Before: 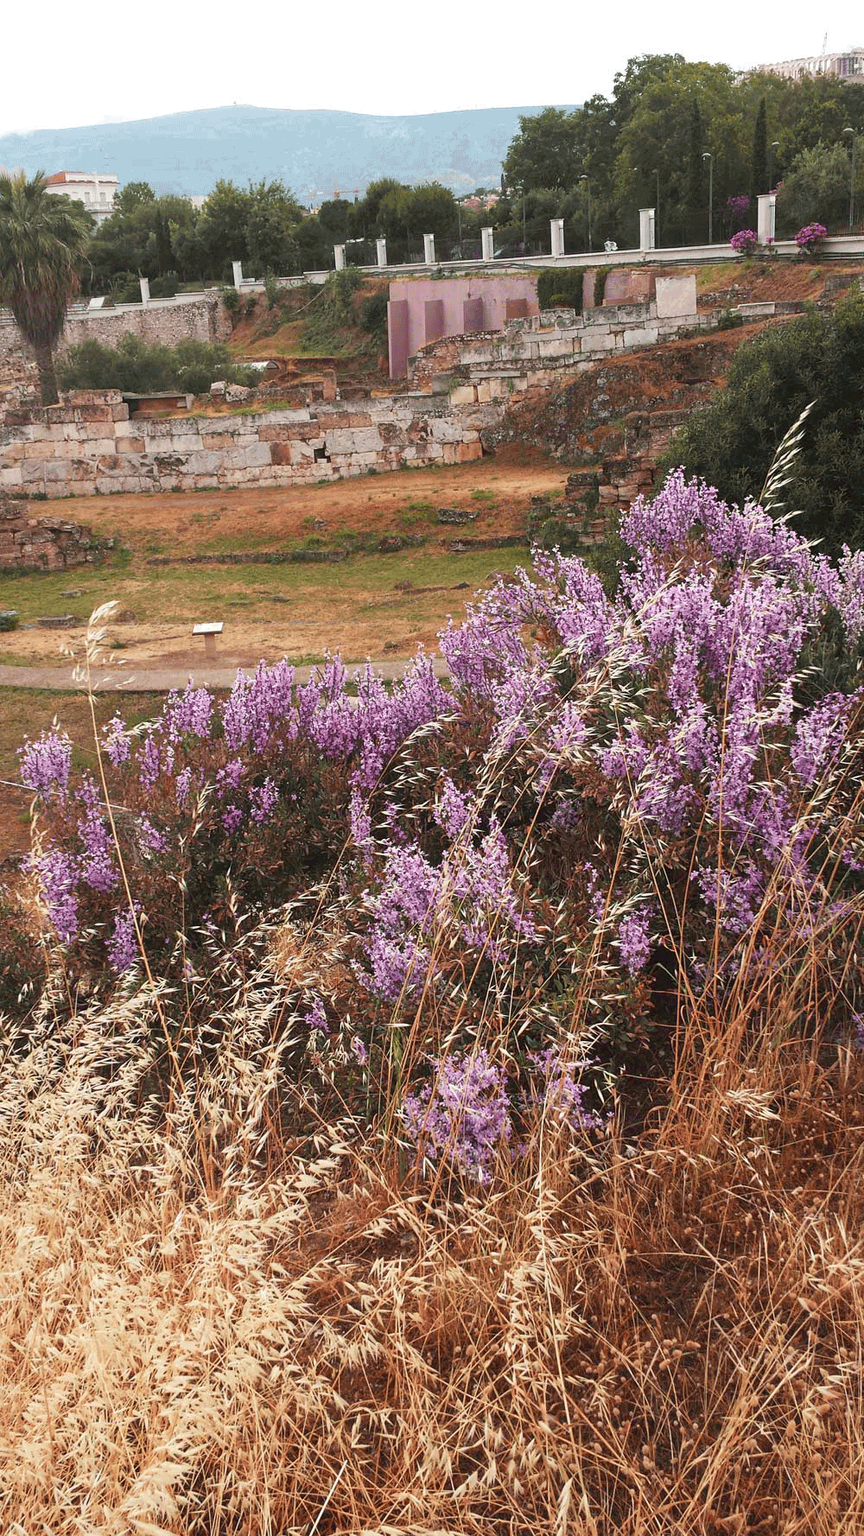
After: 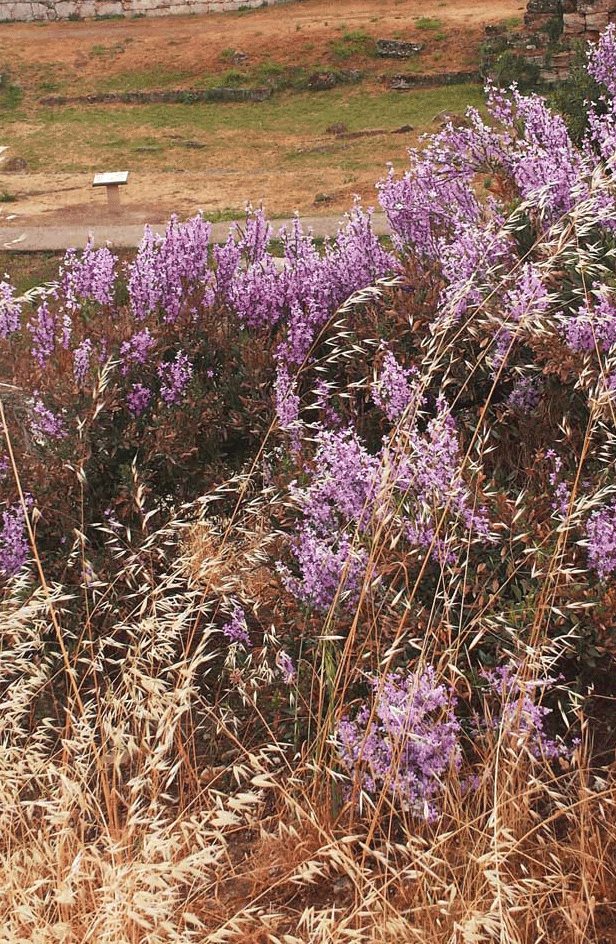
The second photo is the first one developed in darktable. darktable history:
shadows and highlights: radius 127.83, shadows 21.15, highlights -22.44, low approximation 0.01
crop: left 13.025%, top 30.884%, right 24.477%, bottom 15.913%
